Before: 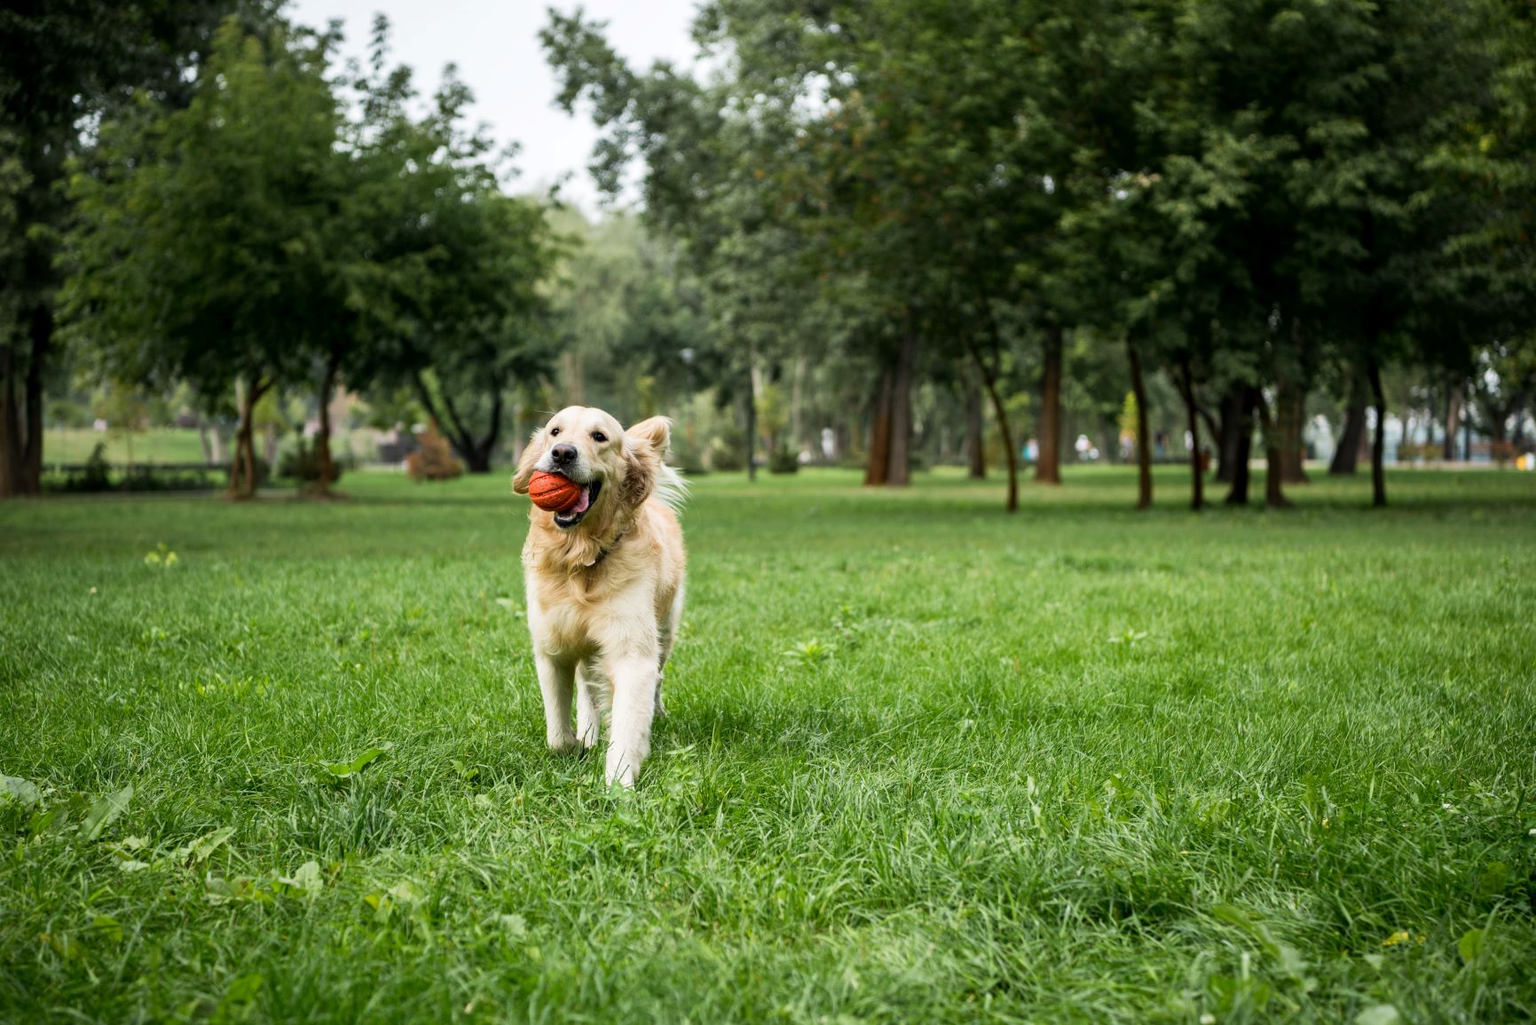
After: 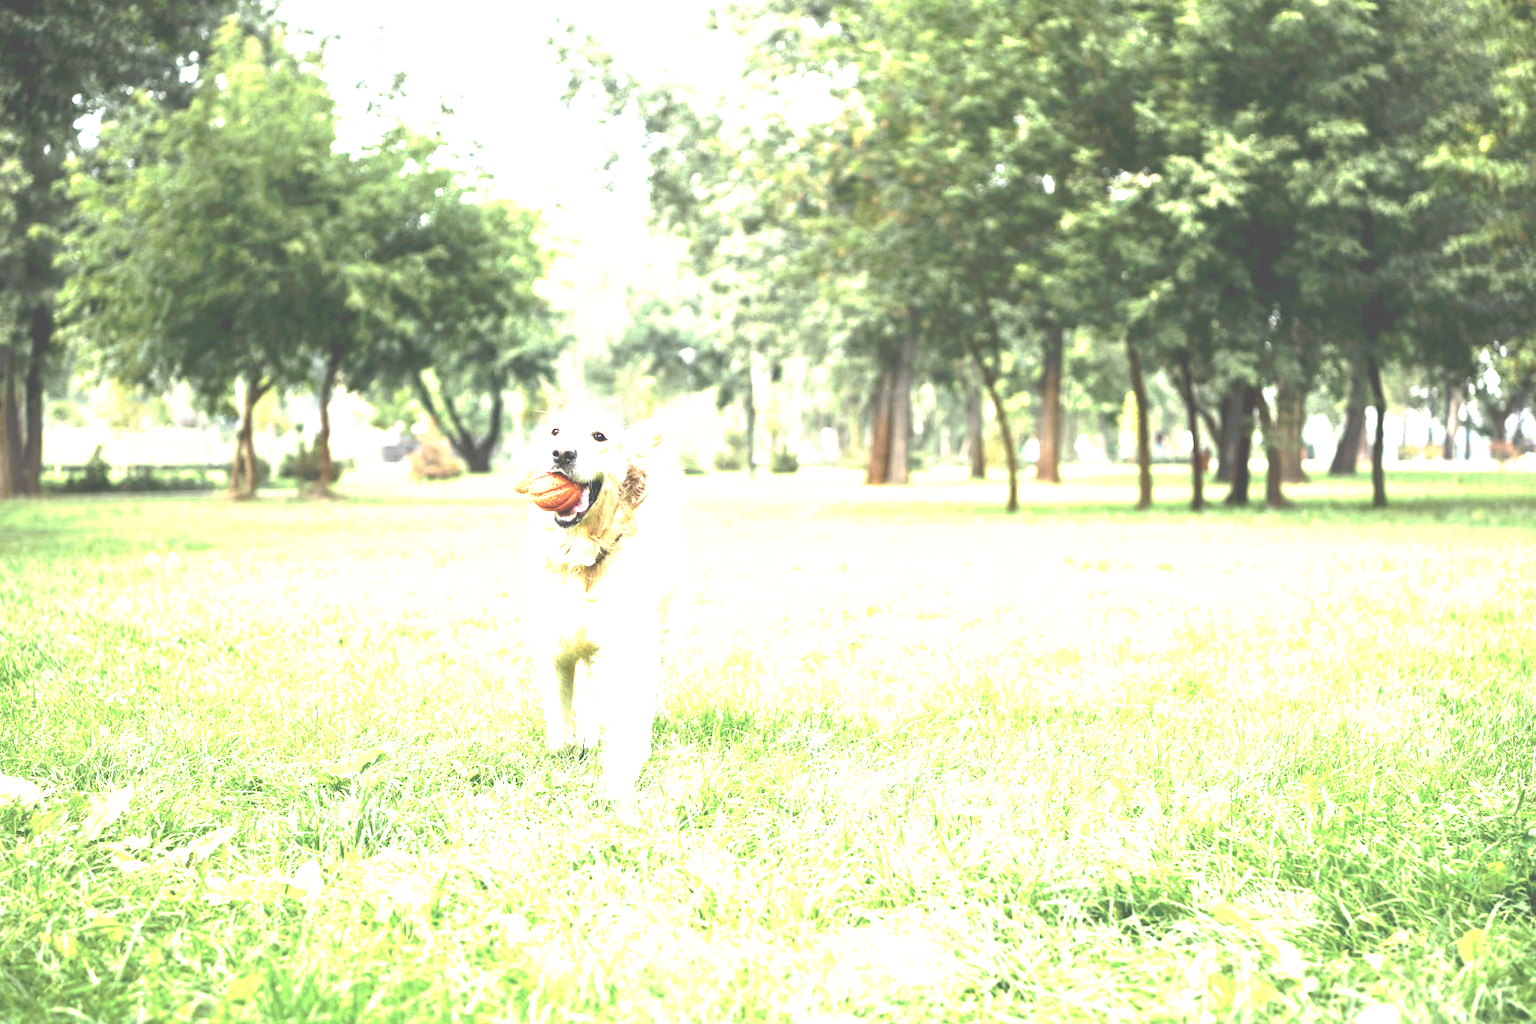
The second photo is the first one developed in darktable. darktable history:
exposure: black level correction 0, exposure 1.9 EV, compensate highlight preservation false
tone equalizer: -8 EV -0.75 EV, -7 EV -0.7 EV, -6 EV -0.6 EV, -5 EV -0.4 EV, -3 EV 0.4 EV, -2 EV 0.6 EV, -1 EV 0.7 EV, +0 EV 0.75 EV, edges refinement/feathering 500, mask exposure compensation -1.57 EV, preserve details no
tone curve: curves: ch0 [(0, 0) (0.003, 0.326) (0.011, 0.332) (0.025, 0.352) (0.044, 0.378) (0.069, 0.4) (0.1, 0.416) (0.136, 0.432) (0.177, 0.468) (0.224, 0.509) (0.277, 0.554) (0.335, 0.6) (0.399, 0.642) (0.468, 0.693) (0.543, 0.753) (0.623, 0.818) (0.709, 0.897) (0.801, 0.974) (0.898, 0.991) (1, 1)], preserve colors none
